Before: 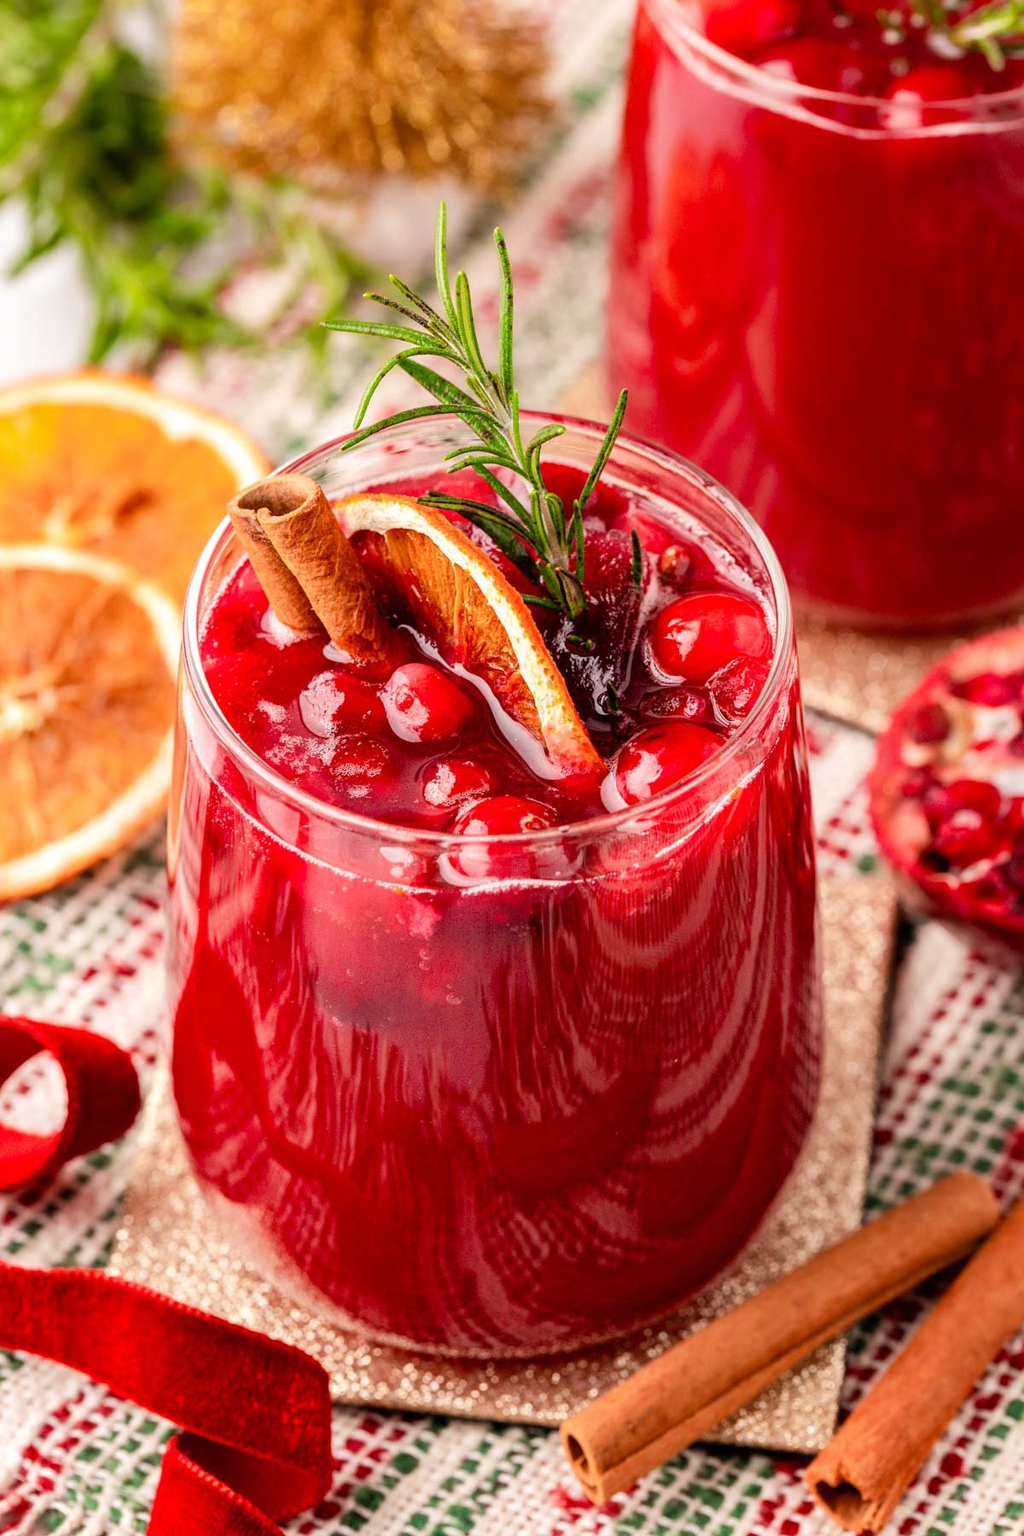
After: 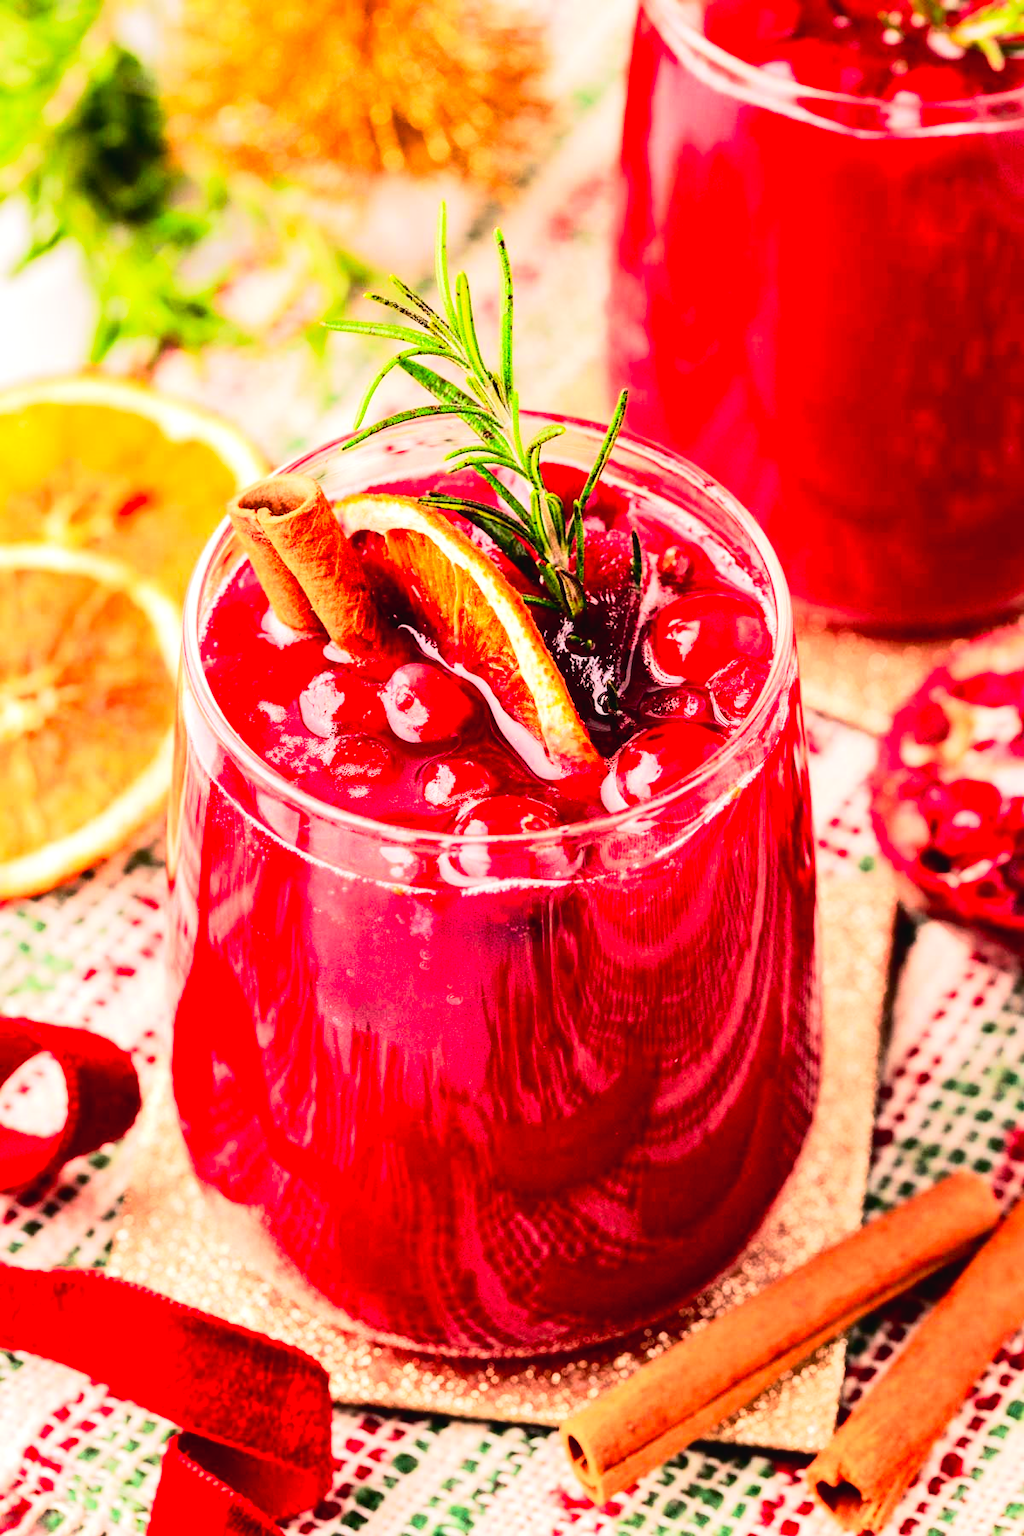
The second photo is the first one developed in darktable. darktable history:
contrast brightness saturation: contrast 0.206, brightness -0.101, saturation 0.212
tone curve: curves: ch0 [(0, 0.024) (0.119, 0.146) (0.474, 0.464) (0.718, 0.721) (0.817, 0.839) (1, 0.998)]; ch1 [(0, 0) (0.377, 0.416) (0.439, 0.451) (0.477, 0.477) (0.501, 0.504) (0.538, 0.544) (0.58, 0.602) (0.664, 0.676) (0.783, 0.804) (1, 1)]; ch2 [(0, 0) (0.38, 0.405) (0.463, 0.456) (0.498, 0.497) (0.524, 0.535) (0.578, 0.576) (0.648, 0.665) (1, 1)], preserve colors none
tone equalizer: -7 EV 0.161 EV, -6 EV 0.592 EV, -5 EV 1.13 EV, -4 EV 1.35 EV, -3 EV 1.16 EV, -2 EV 0.6 EV, -1 EV 0.166 EV, edges refinement/feathering 500, mask exposure compensation -1.57 EV, preserve details no
